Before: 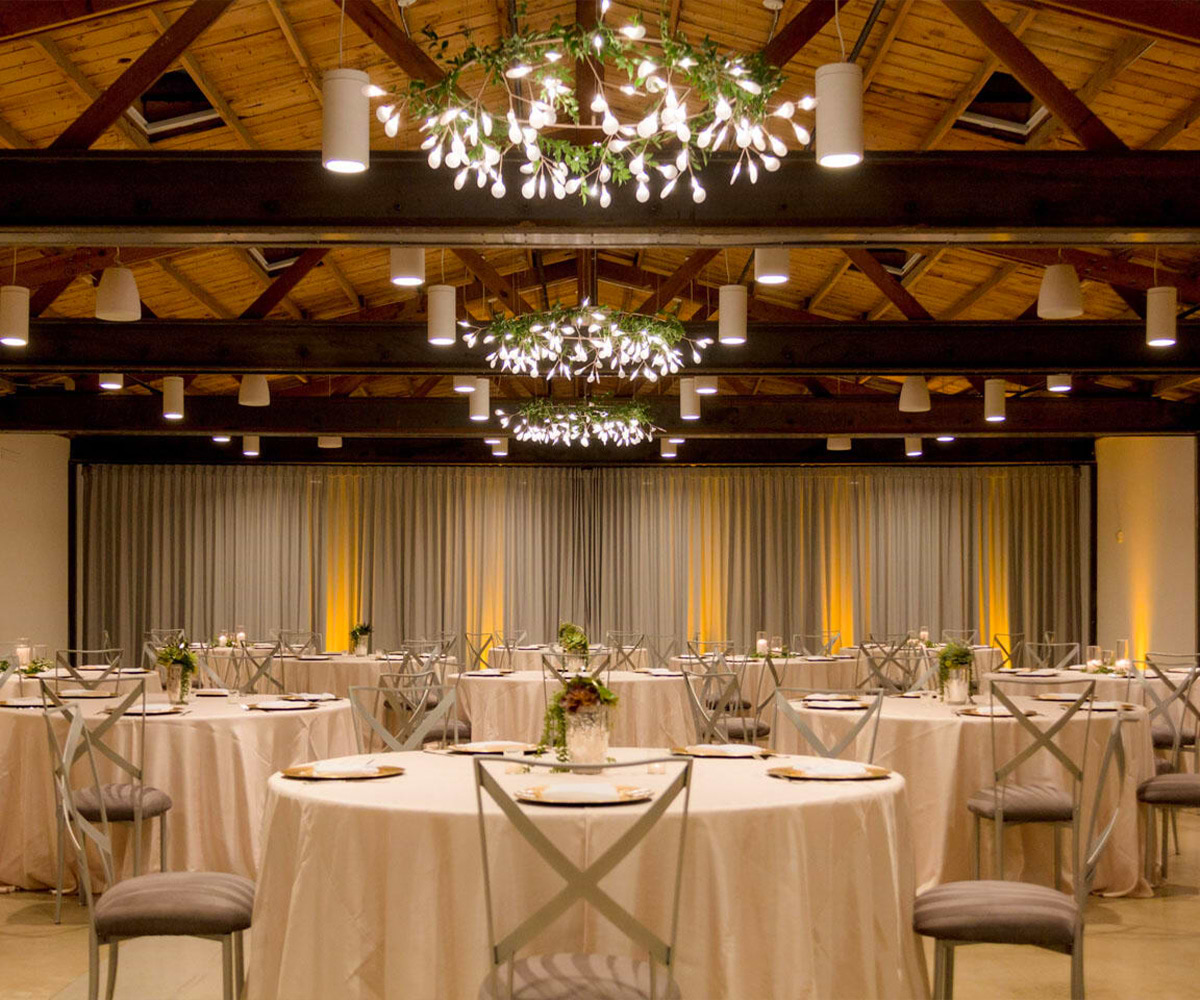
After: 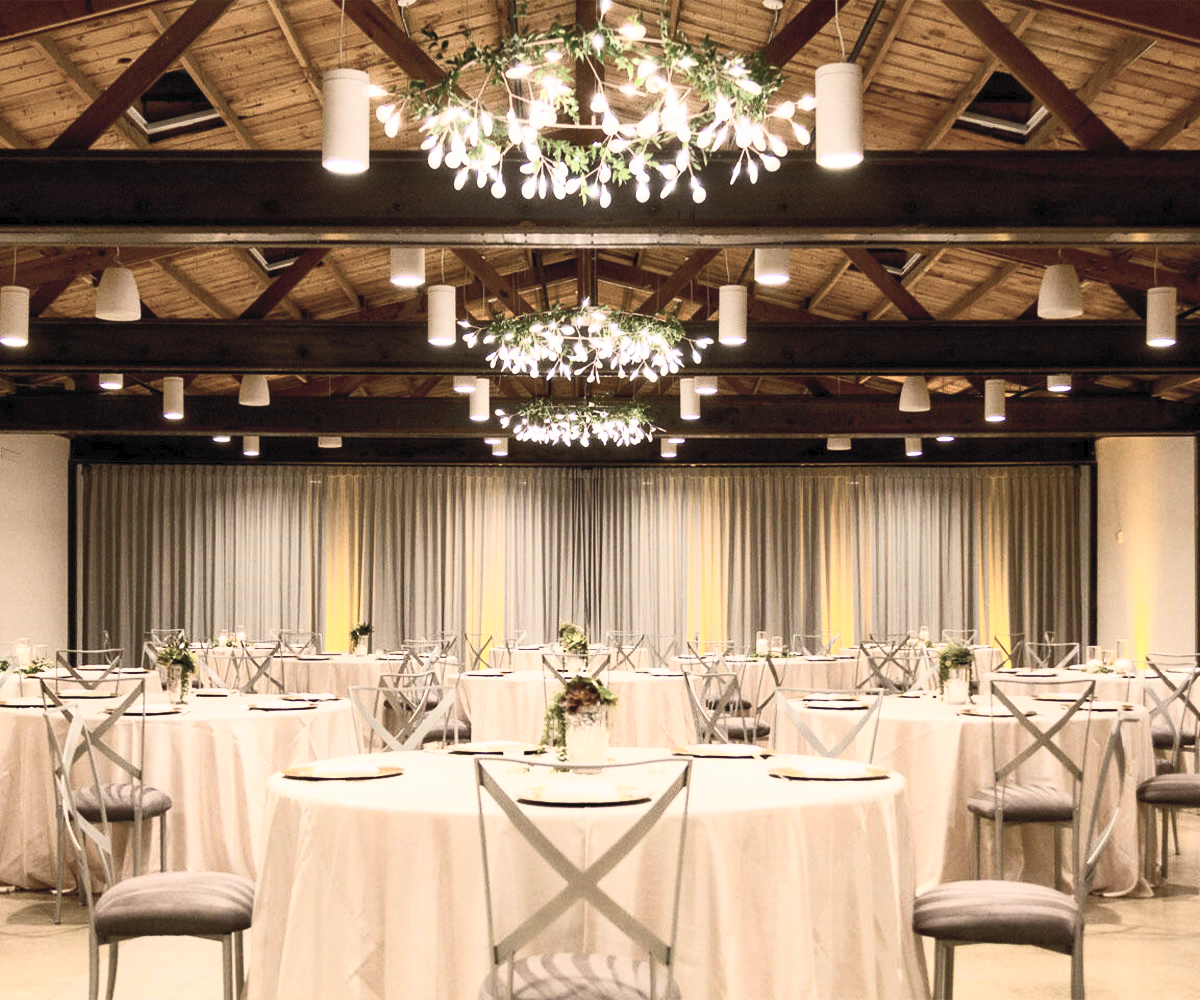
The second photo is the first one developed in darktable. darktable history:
contrast brightness saturation: contrast 0.574, brightness 0.578, saturation -0.328
